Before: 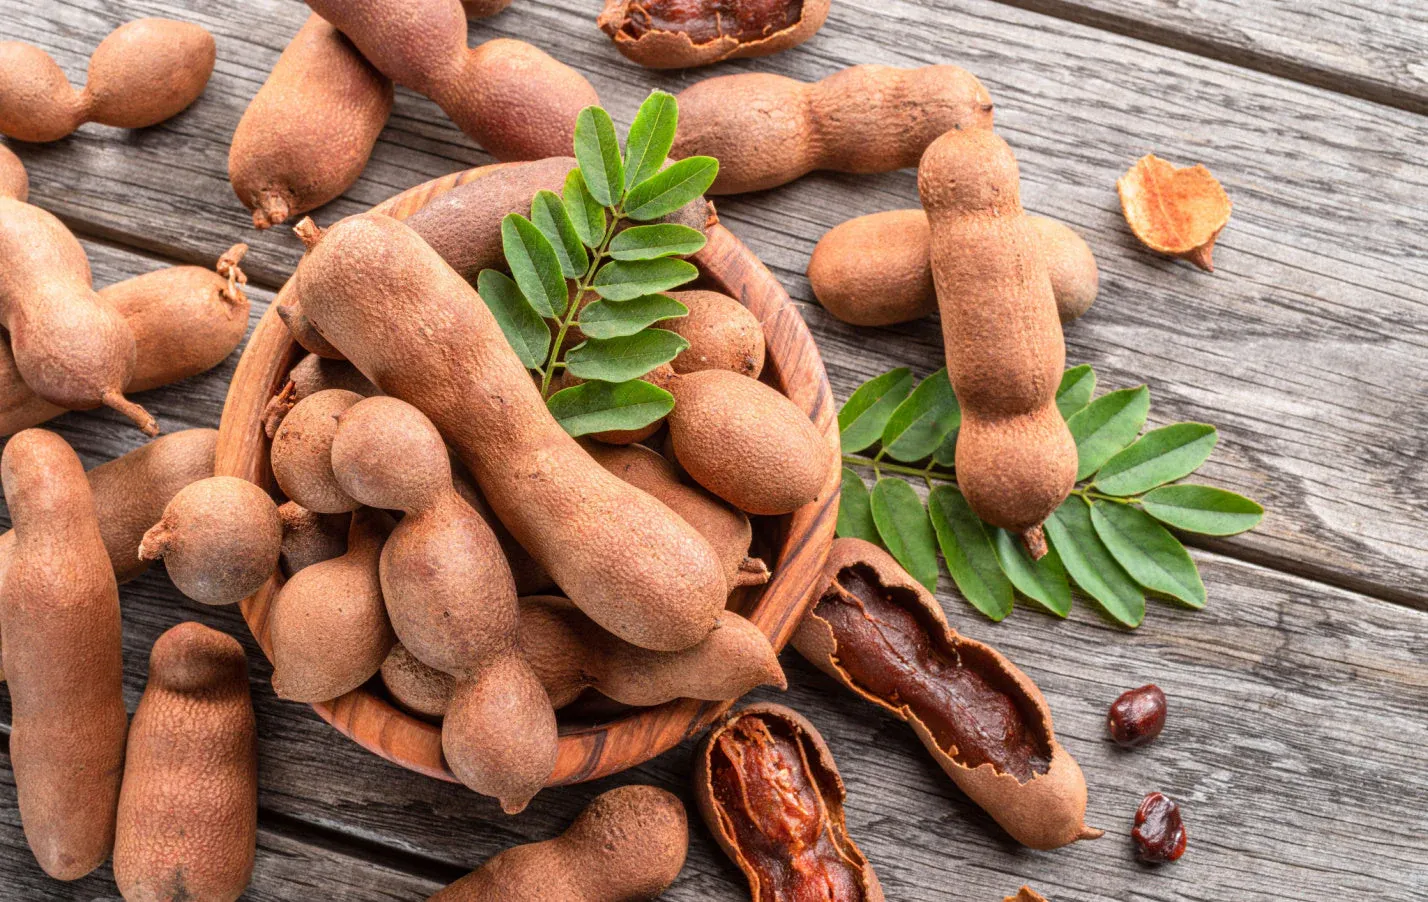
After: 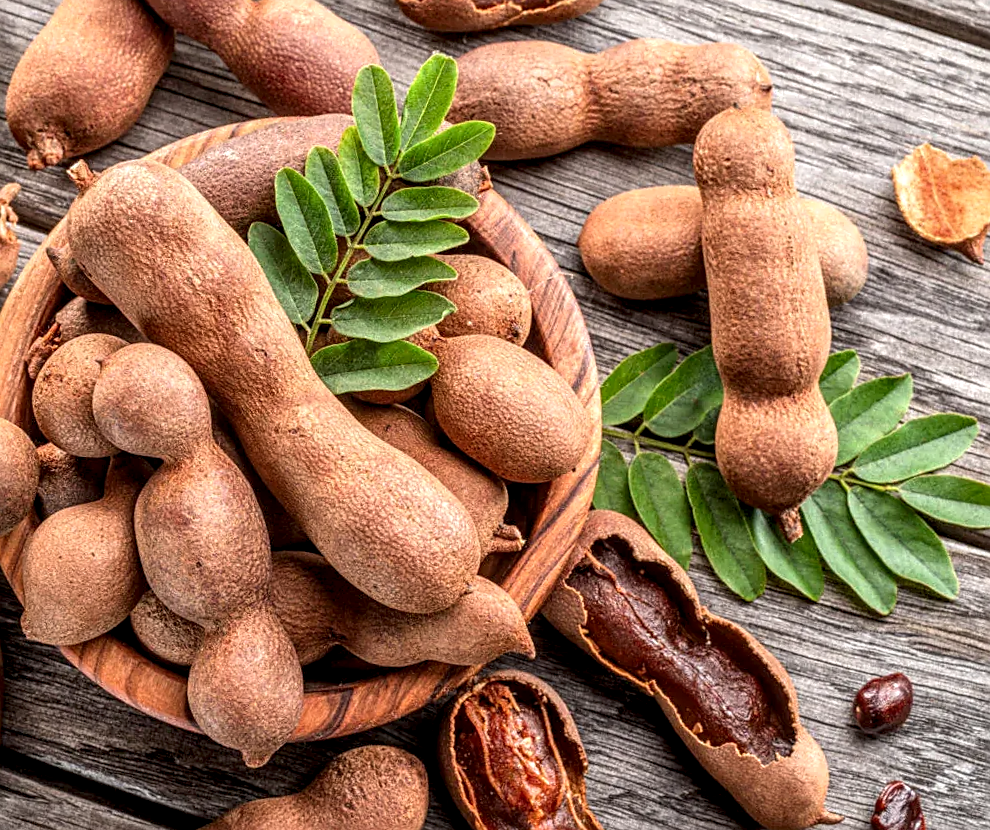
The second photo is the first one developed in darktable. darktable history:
sharpen: on, module defaults
crop and rotate: angle -3.12°, left 13.979%, top 0.032%, right 10.81%, bottom 0.046%
local contrast: detail 150%
